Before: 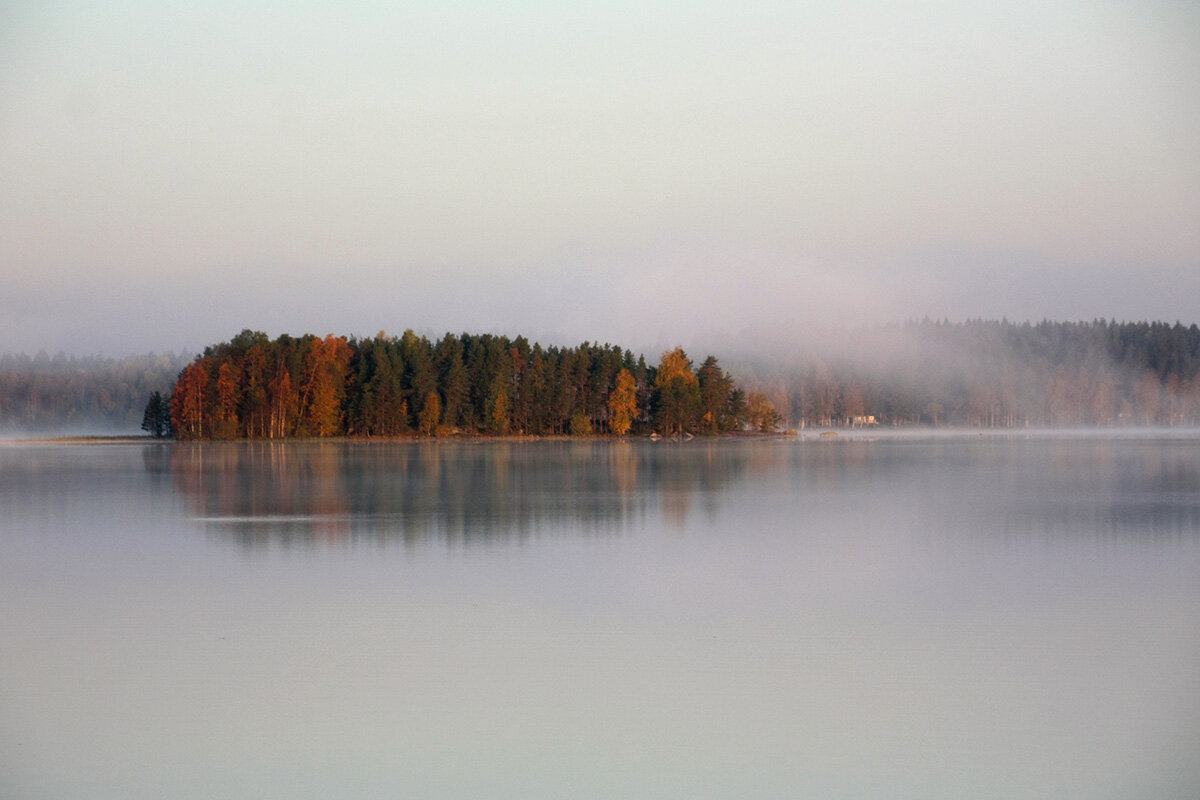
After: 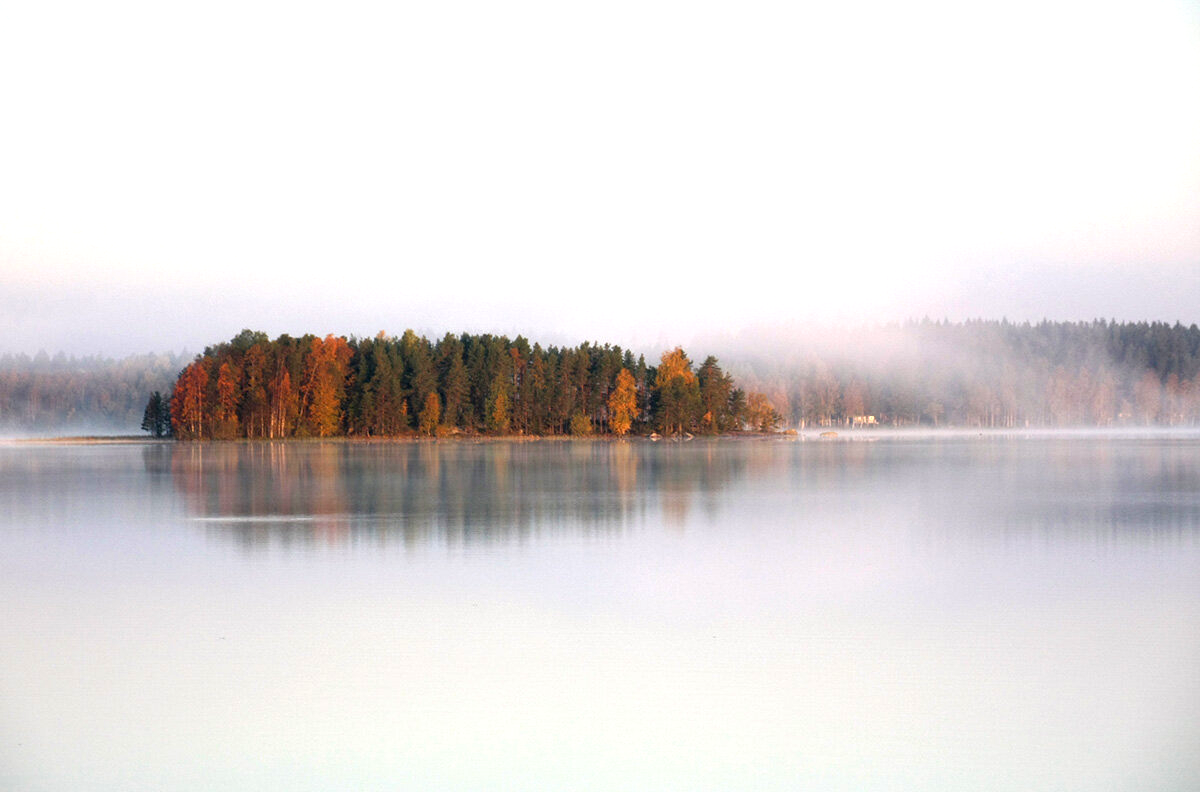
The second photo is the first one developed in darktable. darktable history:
crop: bottom 0.055%
exposure: black level correction 0, exposure 1.001 EV, compensate highlight preservation false
